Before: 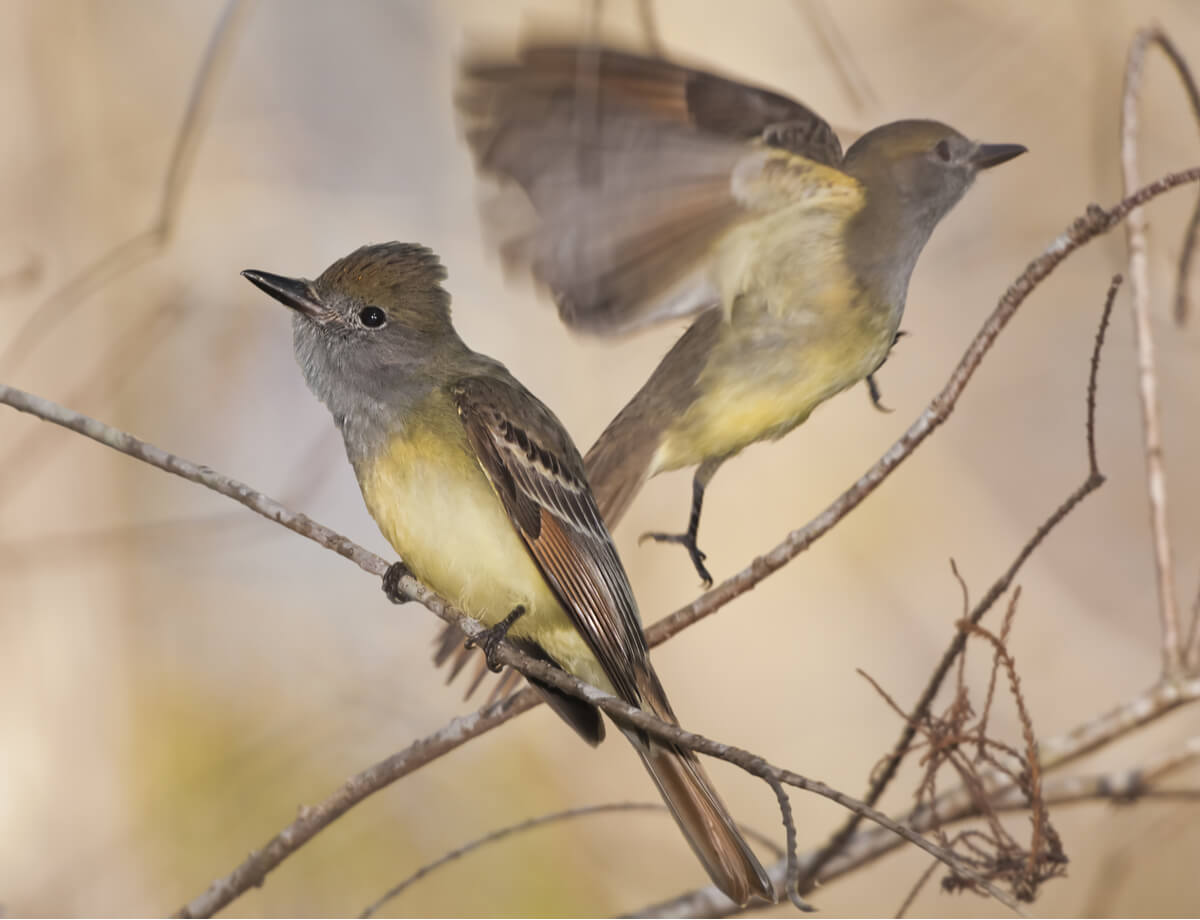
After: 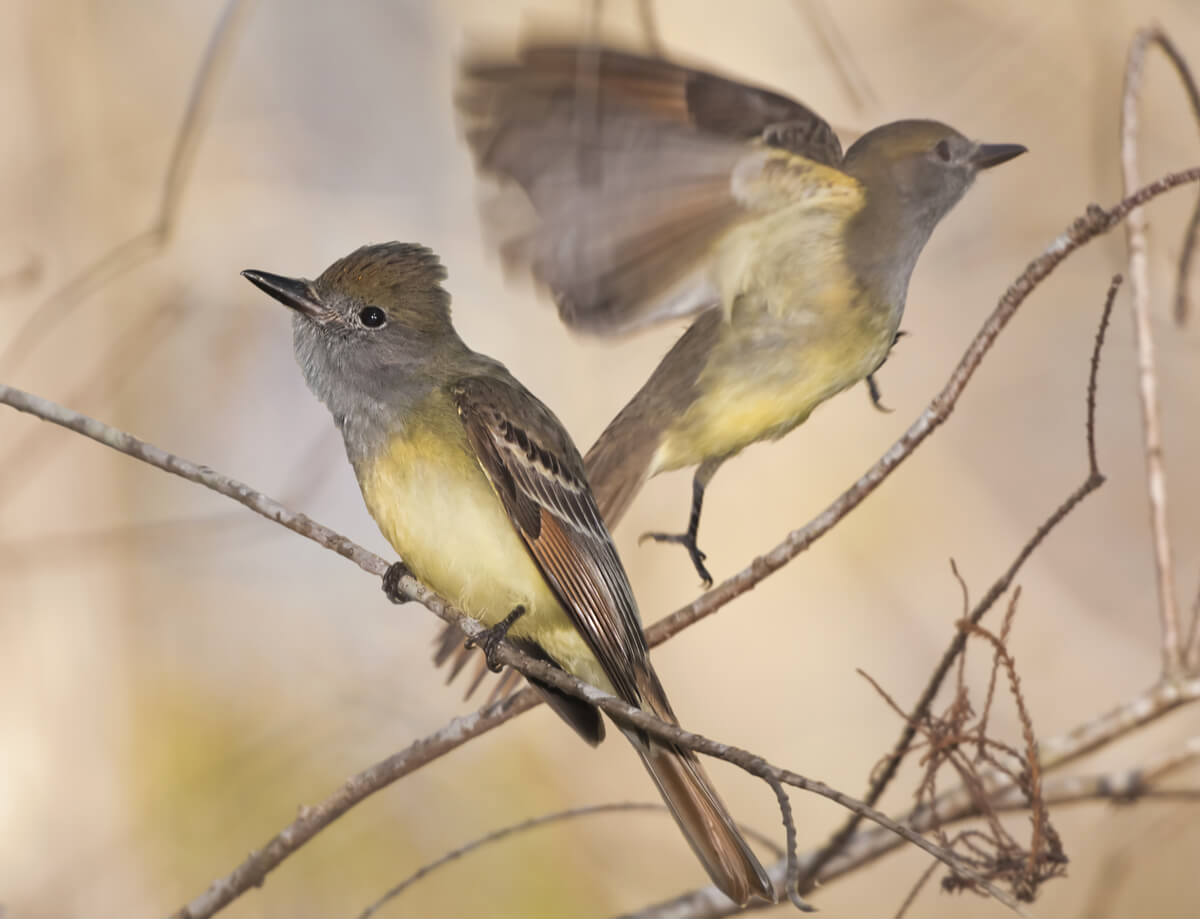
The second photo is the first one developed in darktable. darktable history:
exposure: exposure 0.126 EV, compensate highlight preservation false
